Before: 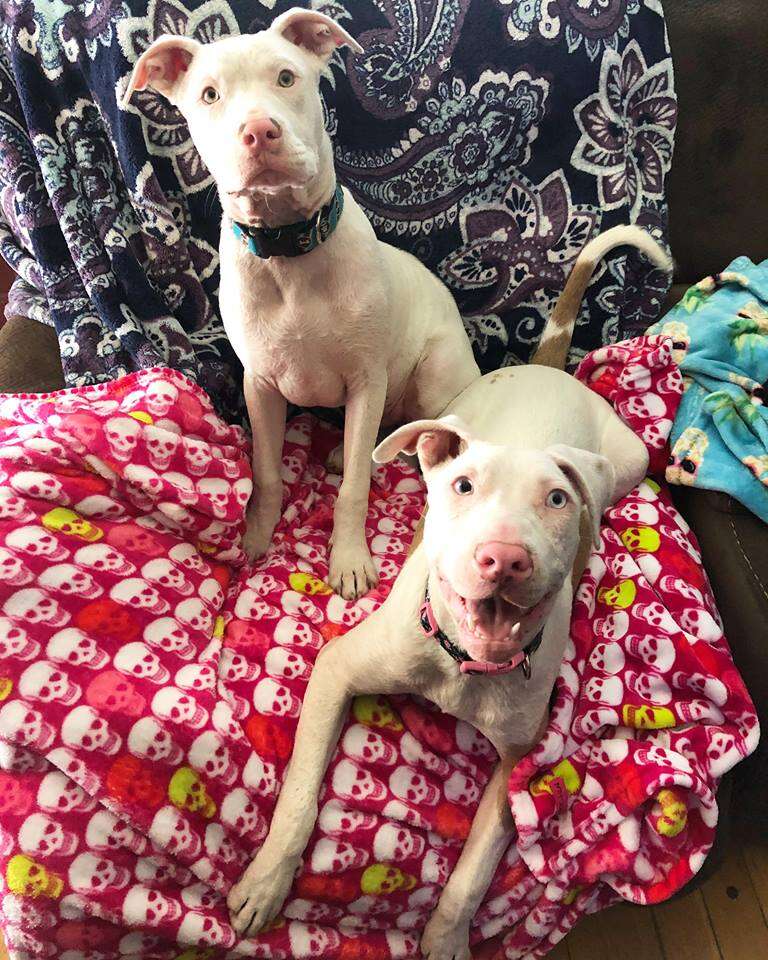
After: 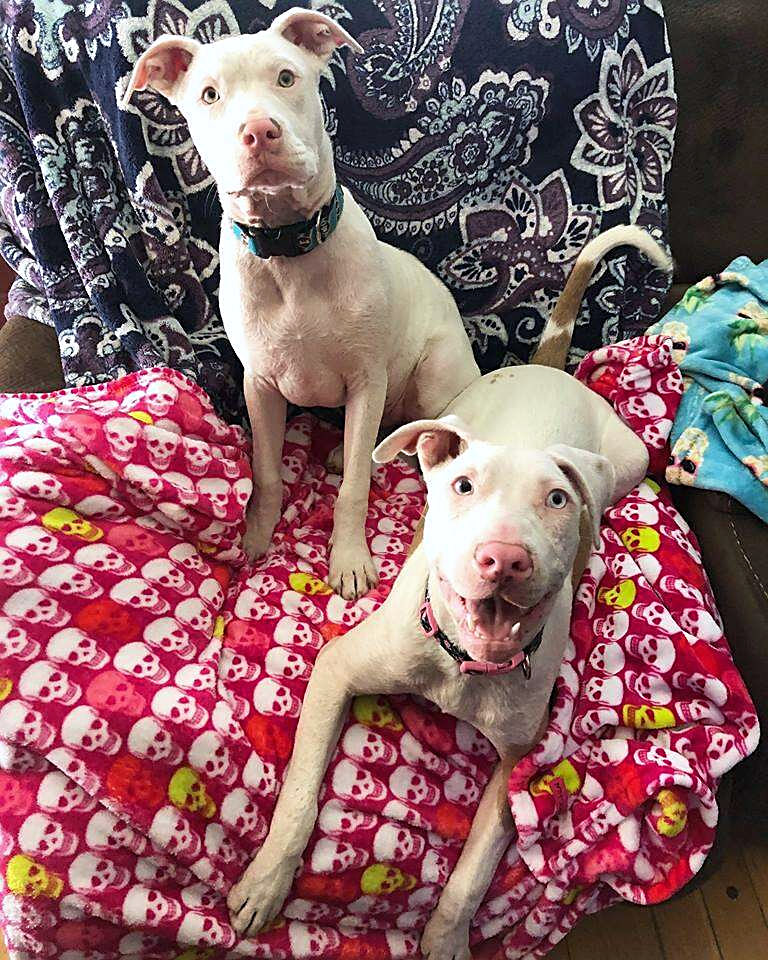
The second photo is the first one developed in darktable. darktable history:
white balance: red 0.983, blue 1.036
sharpen: on, module defaults
